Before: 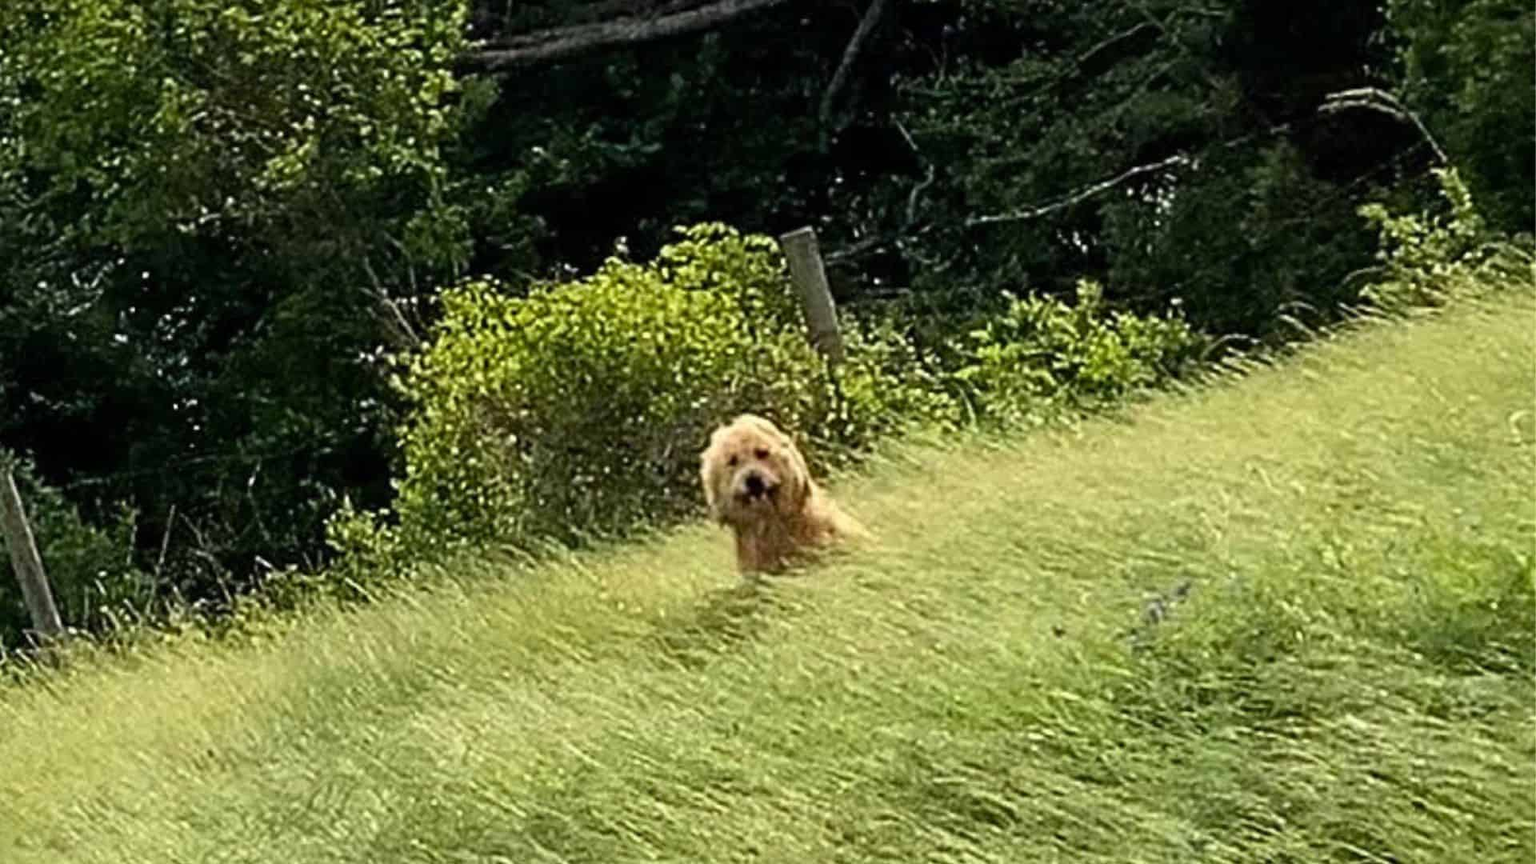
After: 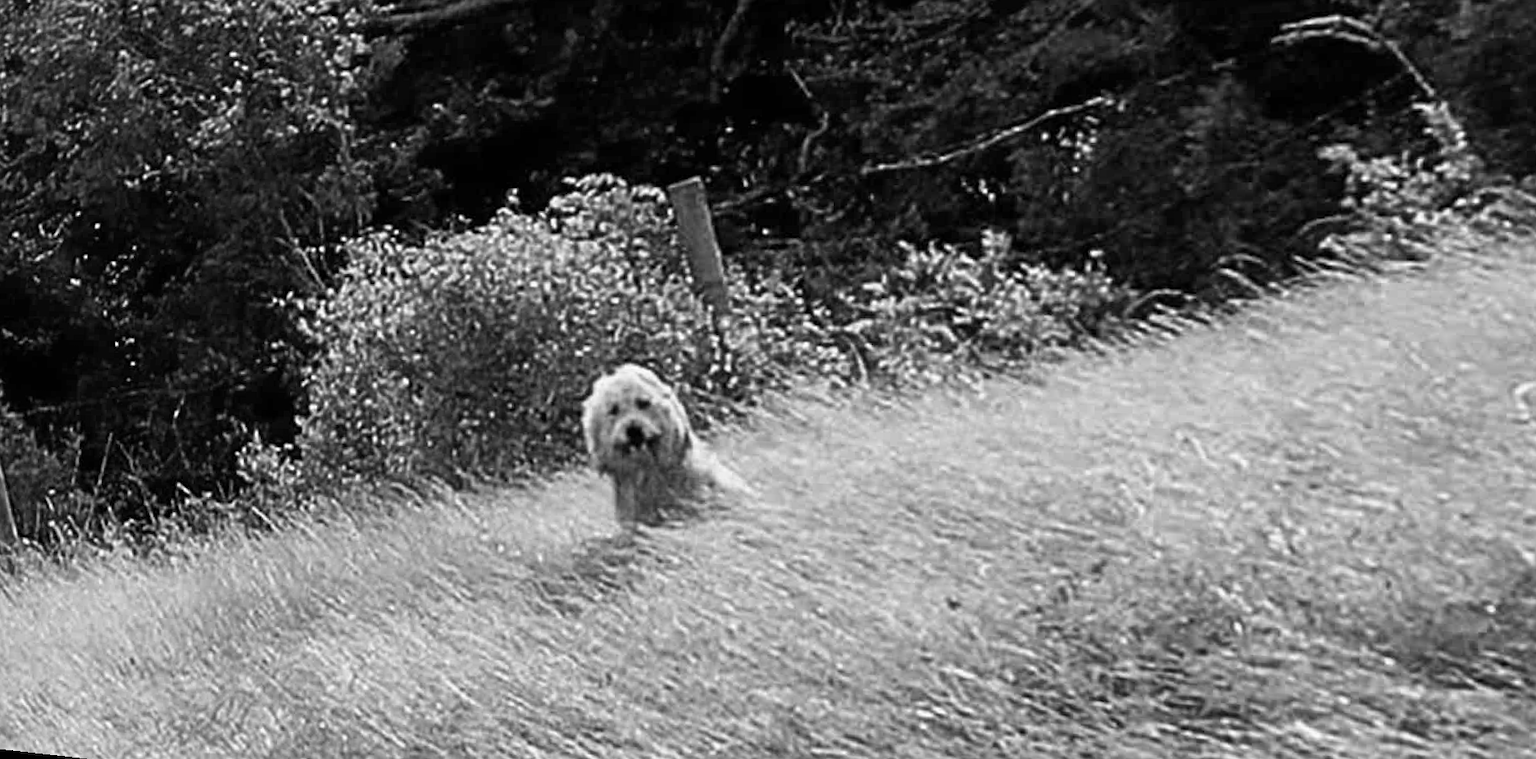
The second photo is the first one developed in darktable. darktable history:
monochrome: on, module defaults
rotate and perspective: rotation 1.69°, lens shift (vertical) -0.023, lens shift (horizontal) -0.291, crop left 0.025, crop right 0.988, crop top 0.092, crop bottom 0.842
sharpen: amount 0.2
